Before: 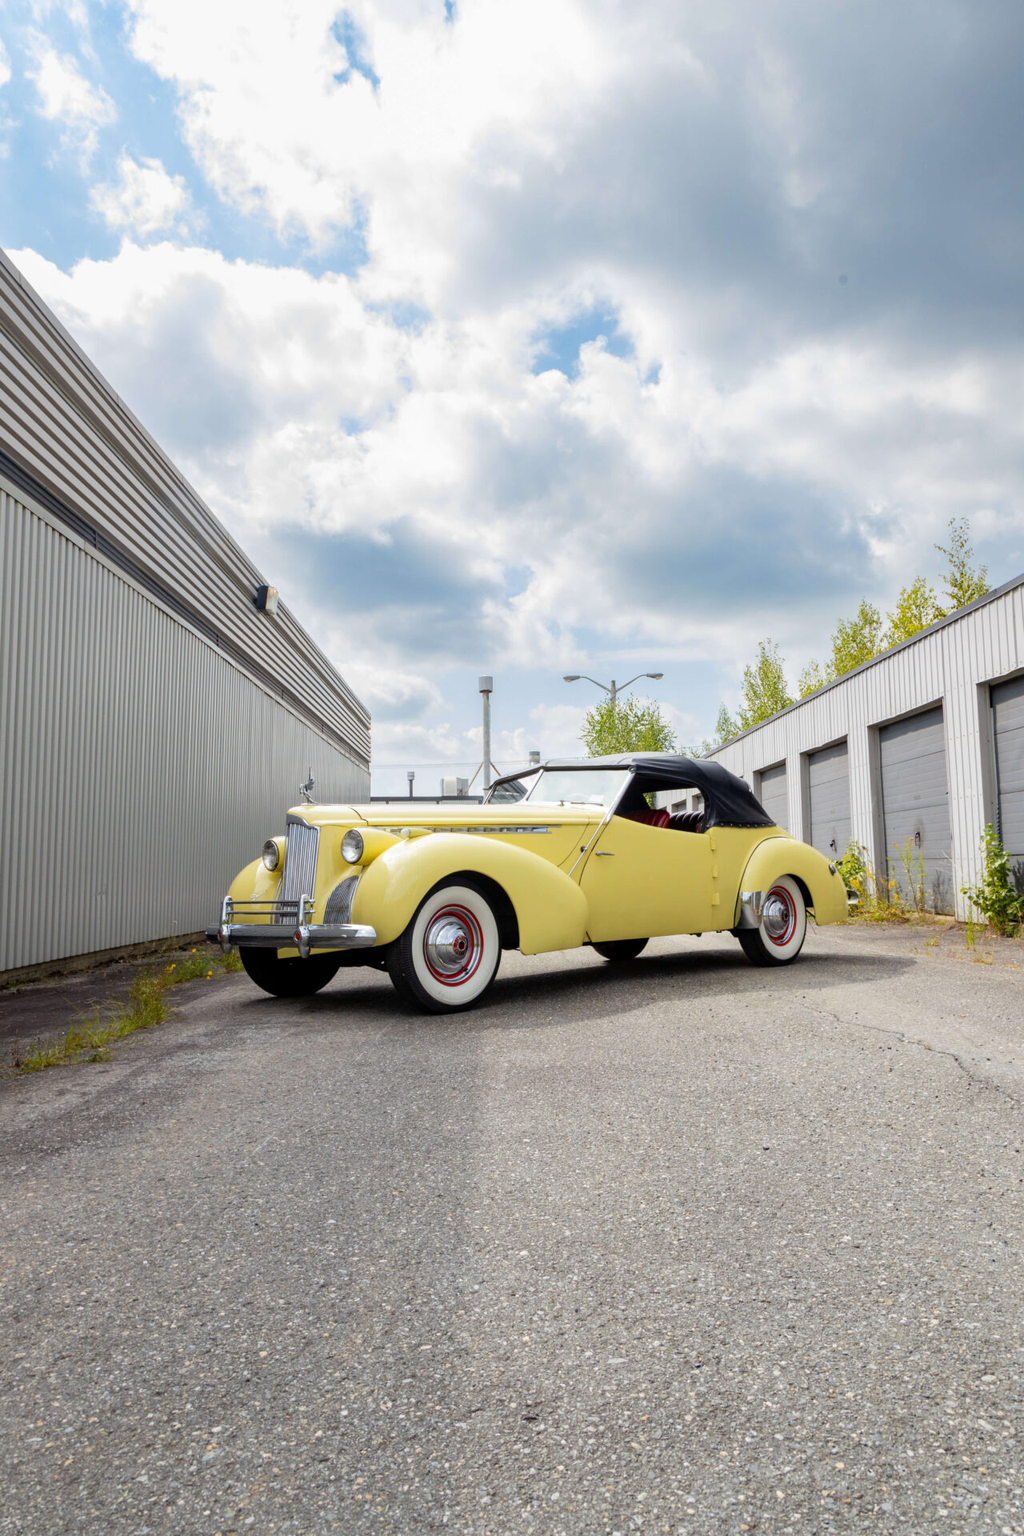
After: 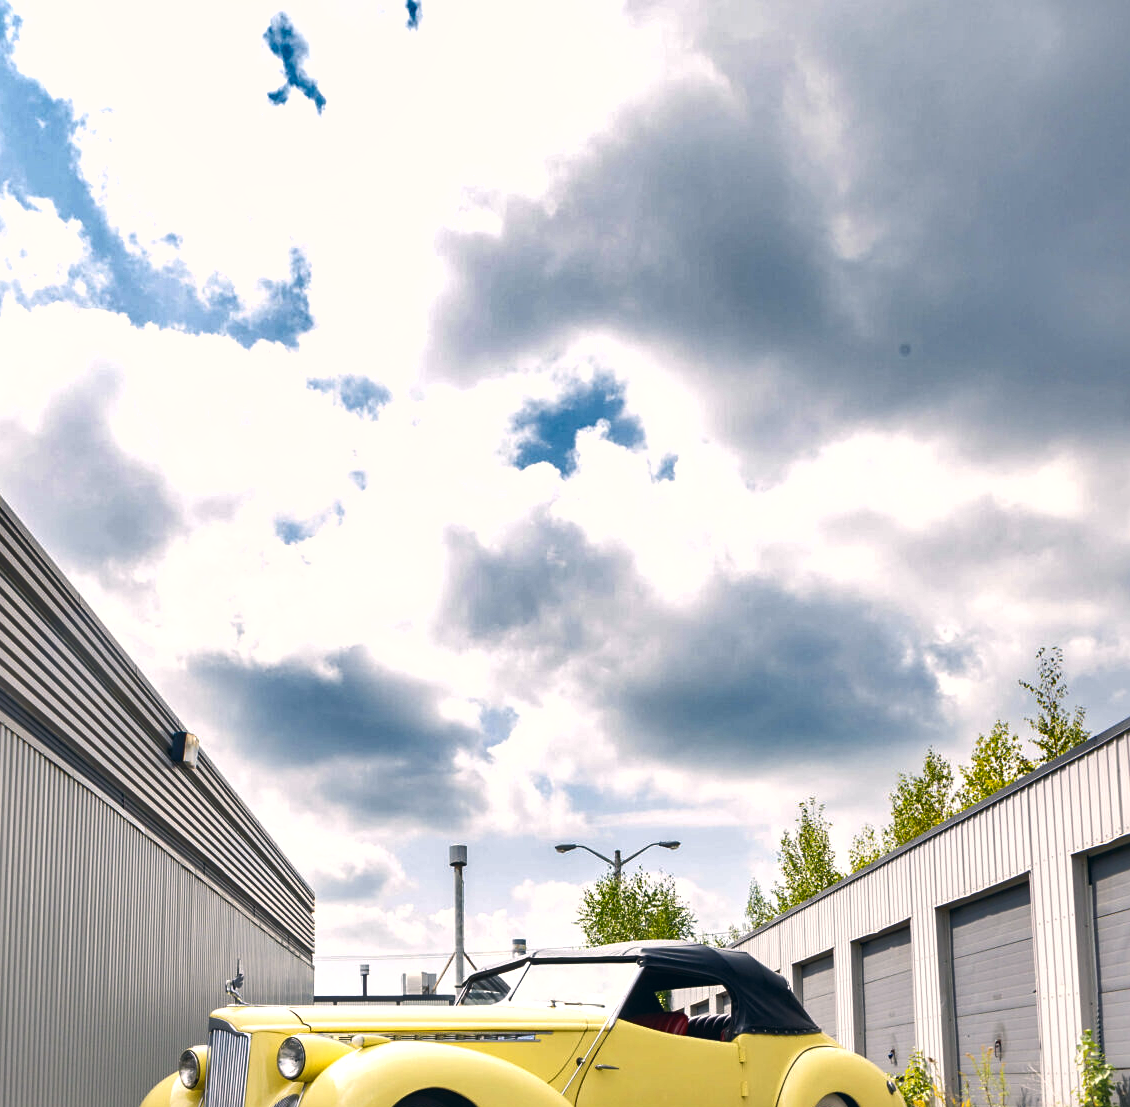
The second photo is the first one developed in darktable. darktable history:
crop and rotate: left 11.704%, bottom 42.302%
color correction: highlights a* 5.39, highlights b* 5.36, shadows a* -4.2, shadows b* -5.22
local contrast: mode bilateral grid, contrast 15, coarseness 35, detail 105%, midtone range 0.2
contrast brightness saturation: contrast -0.093, saturation -0.104
shadows and highlights: radius 168.64, shadows 26.24, white point adjustment 3.1, highlights -68.06, soften with gaussian
sharpen: amount 0.207
exposure: exposure 0.463 EV, compensate highlight preservation false
